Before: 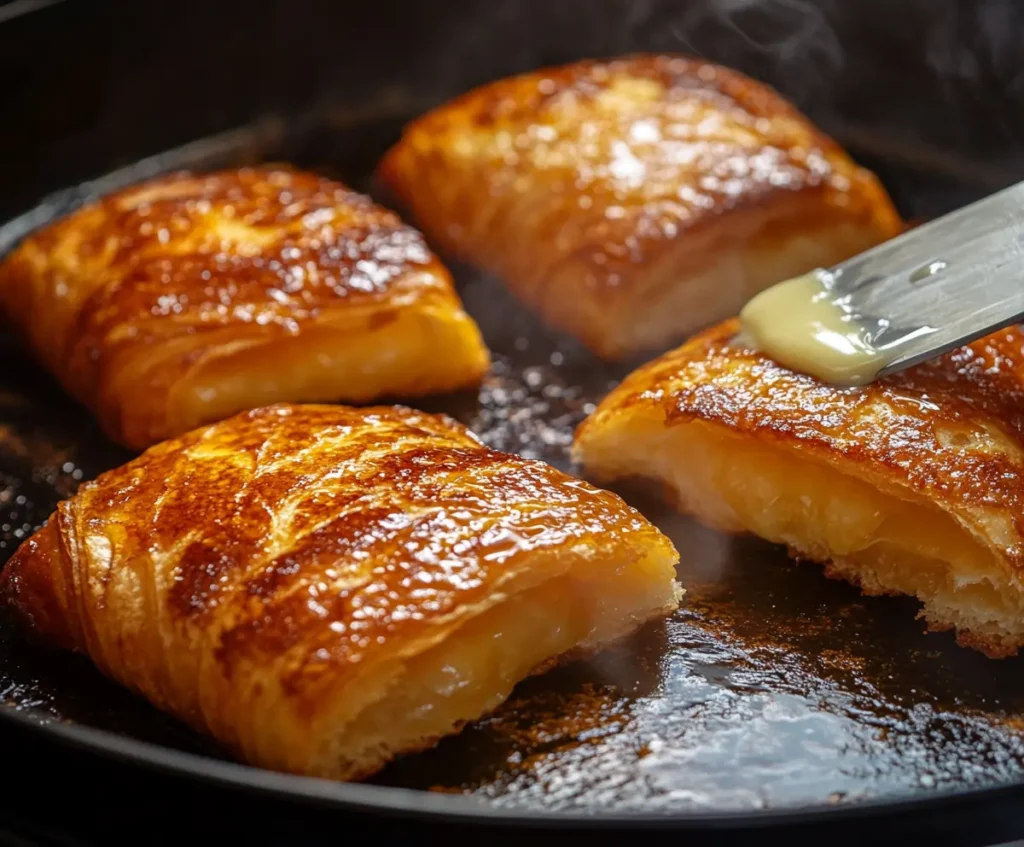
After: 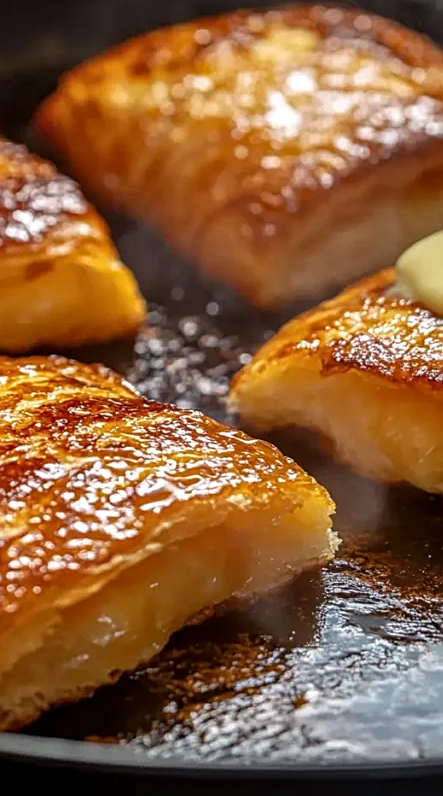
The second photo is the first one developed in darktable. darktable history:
sharpen: on, module defaults
local contrast: on, module defaults
crop: left 33.649%, top 5.929%, right 23.082%
